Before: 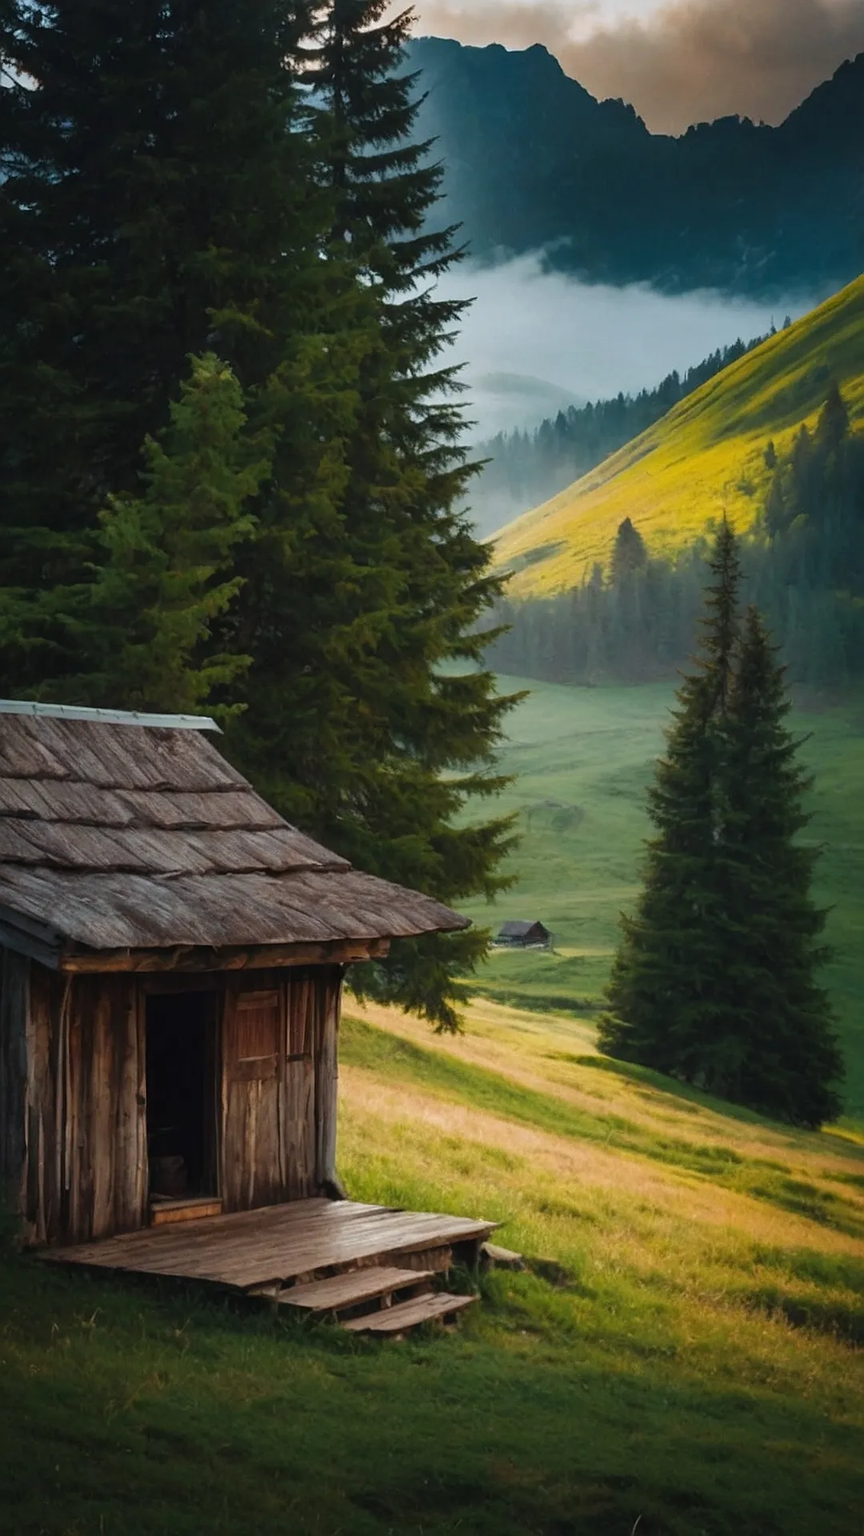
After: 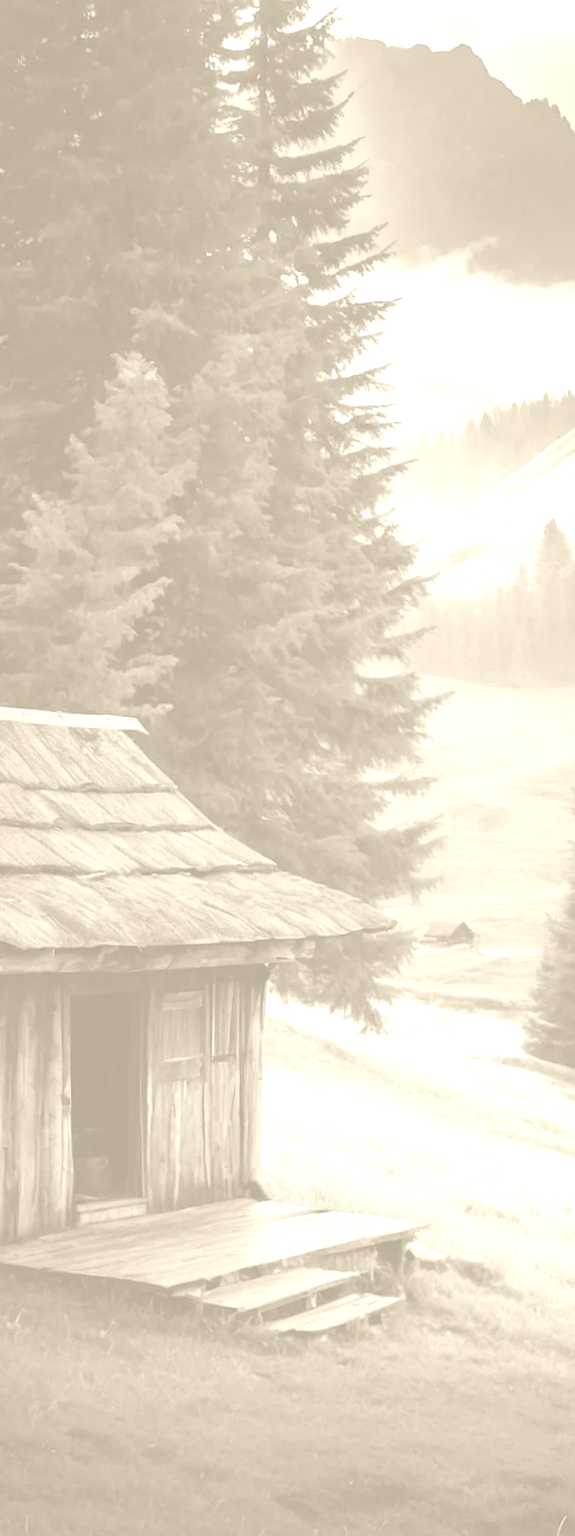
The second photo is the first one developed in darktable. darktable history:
colorize: hue 36°, saturation 71%, lightness 80.79%
color balance: lift [1, 1.001, 0.999, 1.001], gamma [1, 1.004, 1.007, 0.993], gain [1, 0.991, 0.987, 1.013], contrast 7.5%, contrast fulcrum 10%, output saturation 115%
contrast brightness saturation: brightness 0.18, saturation -0.5
crop and rotate: left 8.786%, right 24.548%
